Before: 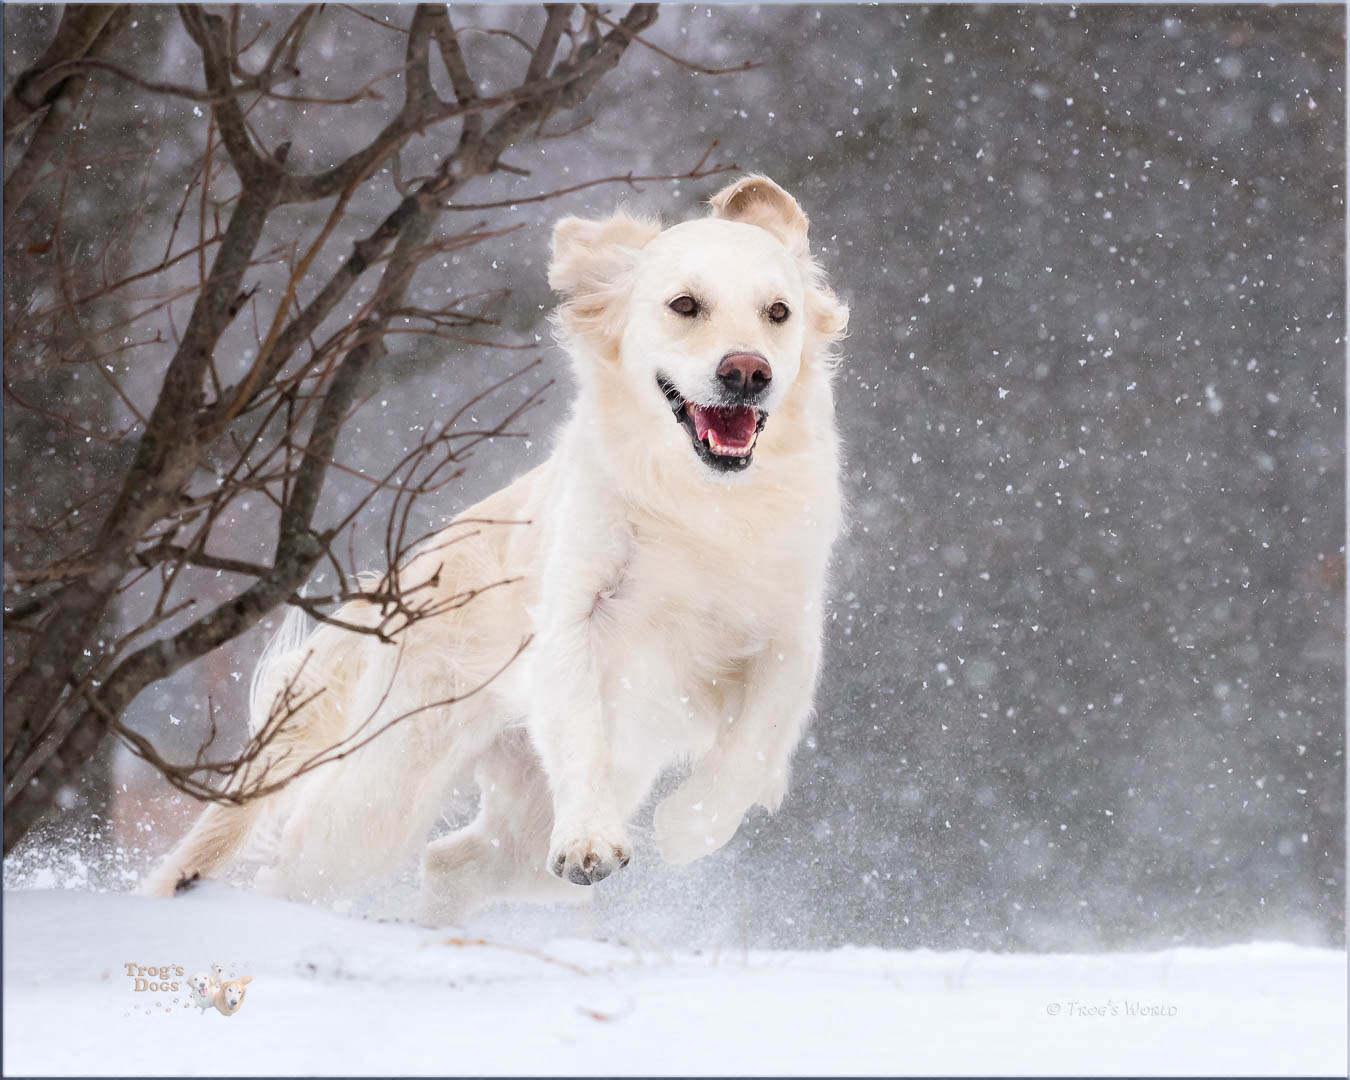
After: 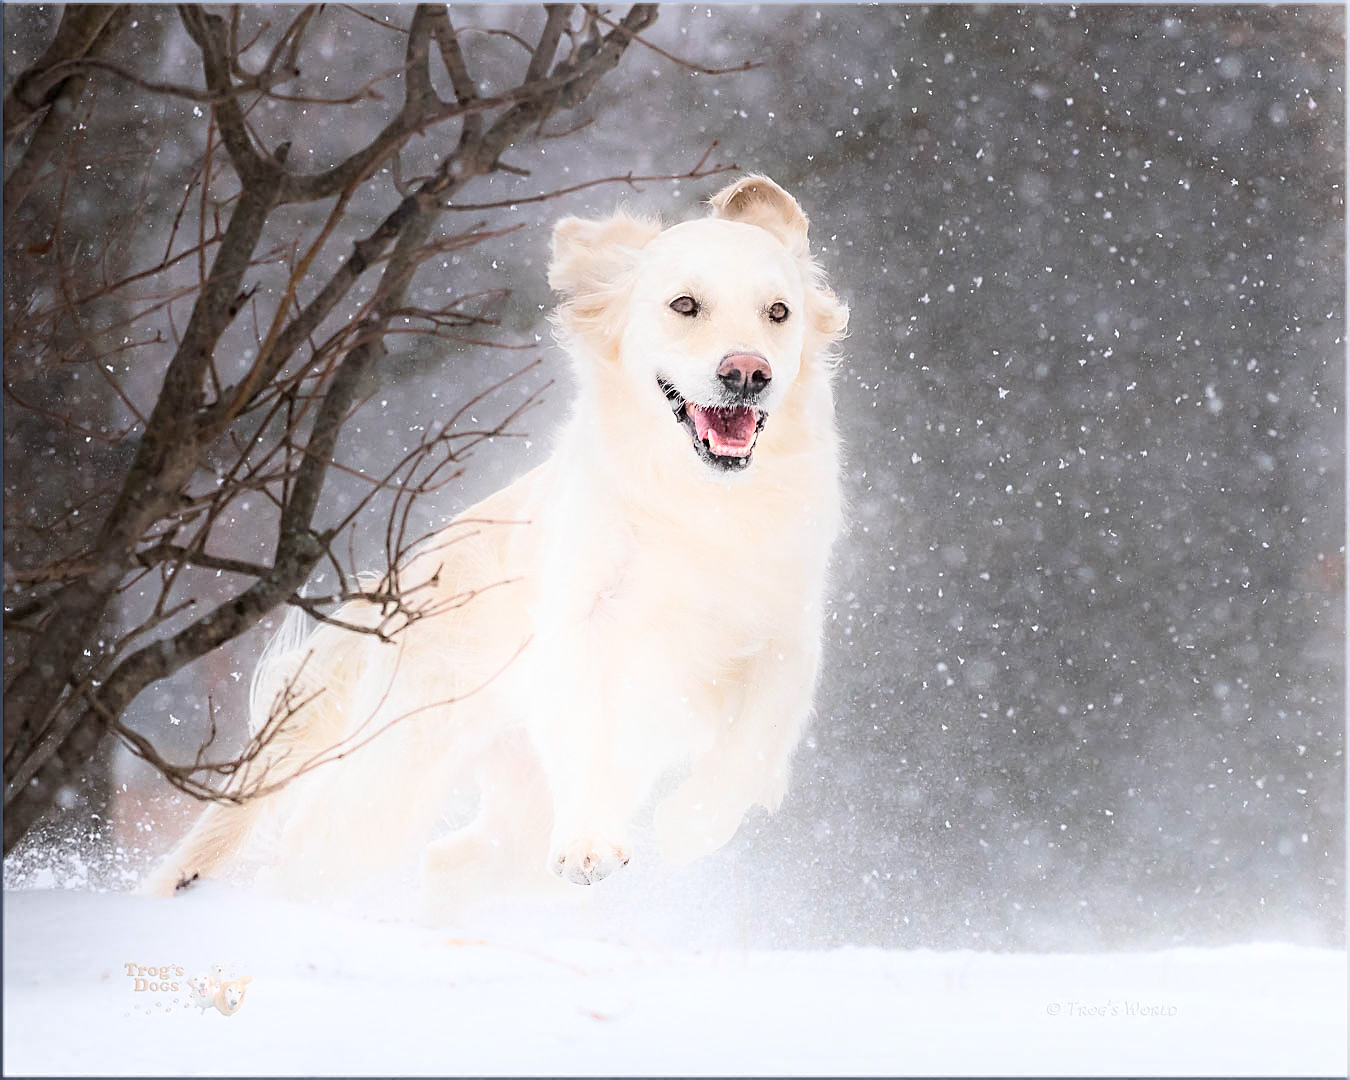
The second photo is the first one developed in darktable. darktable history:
shadows and highlights: shadows -54.3, highlights 86.09, soften with gaussian
sharpen: on, module defaults
